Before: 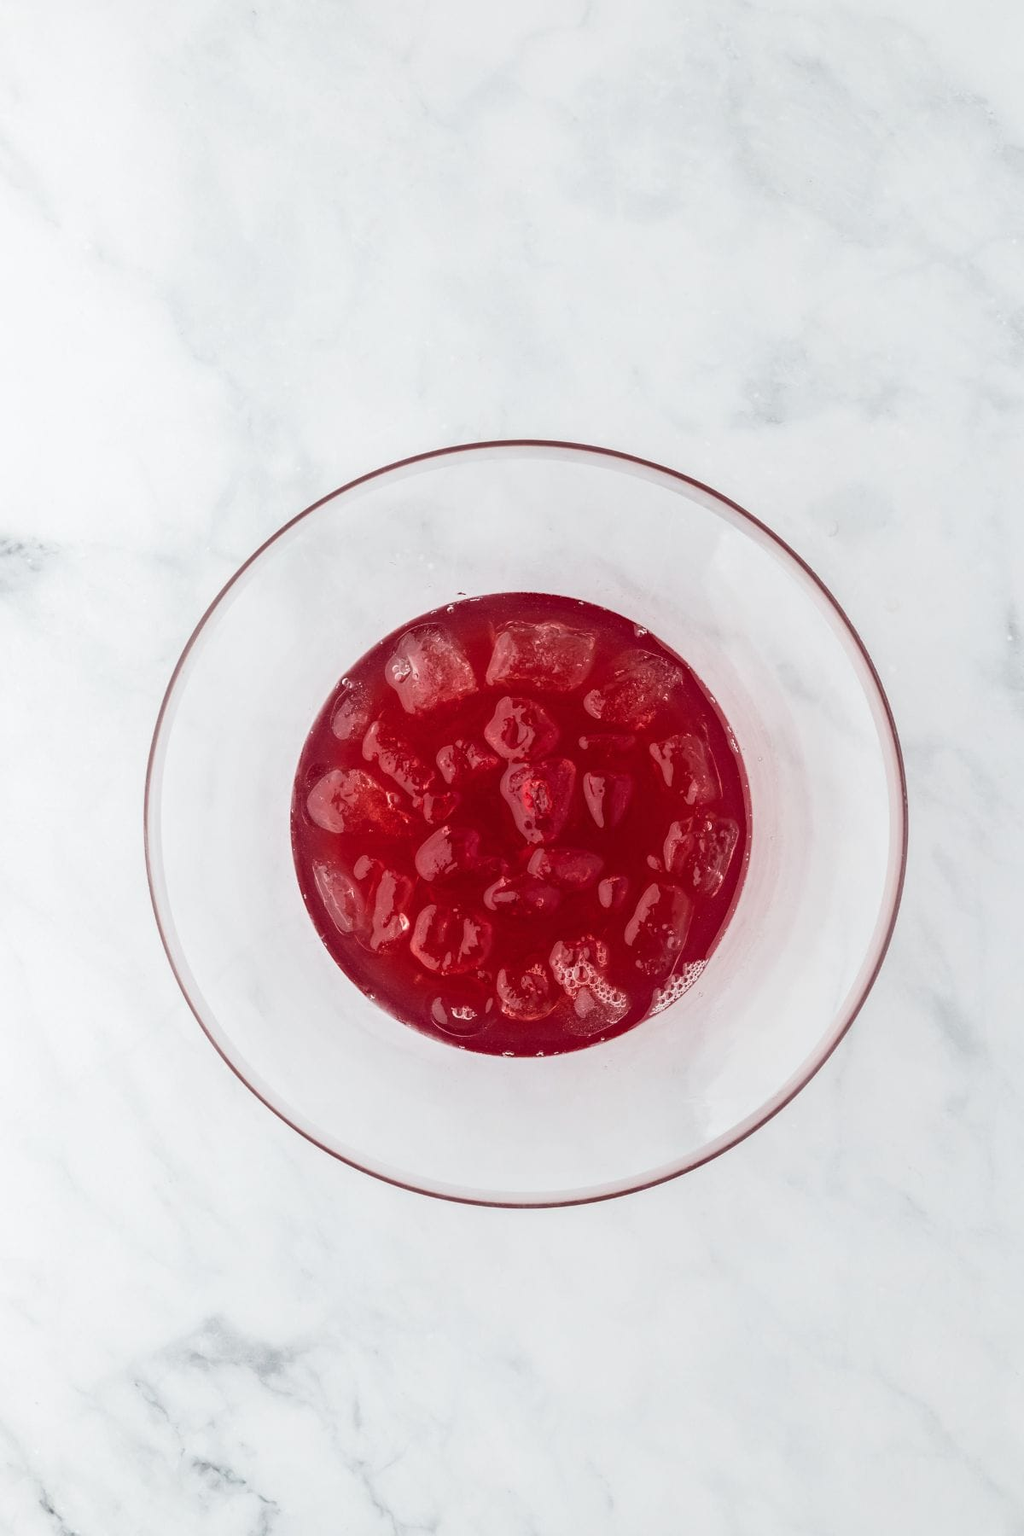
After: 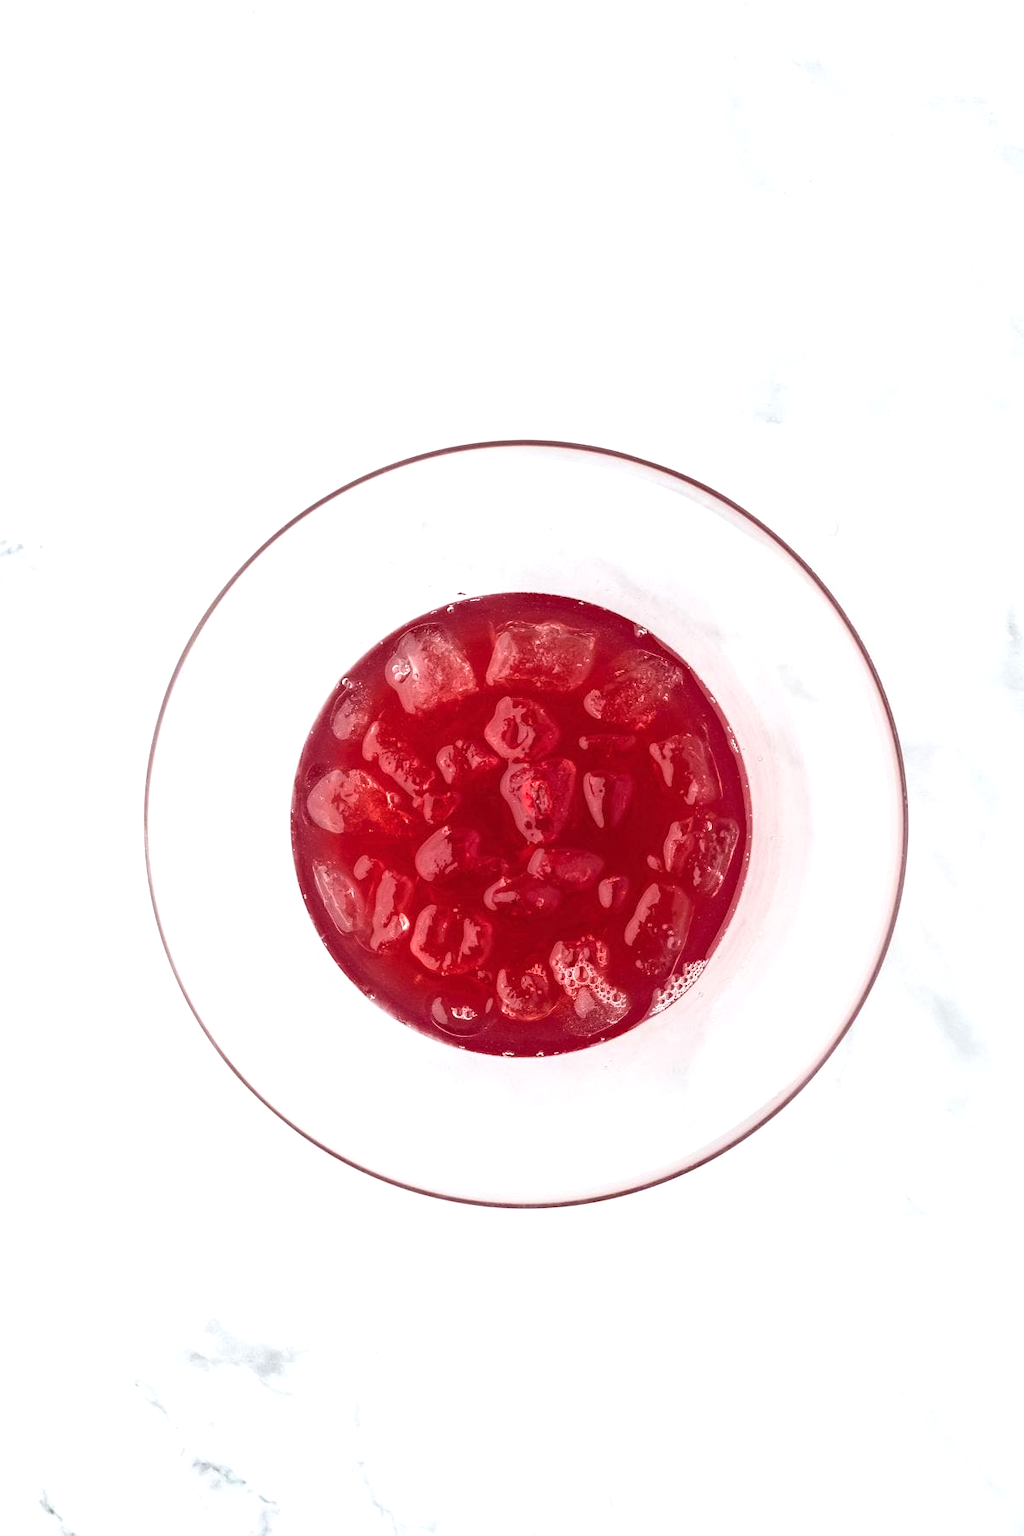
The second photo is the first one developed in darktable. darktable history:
exposure: exposure 0.568 EV, compensate highlight preservation false
